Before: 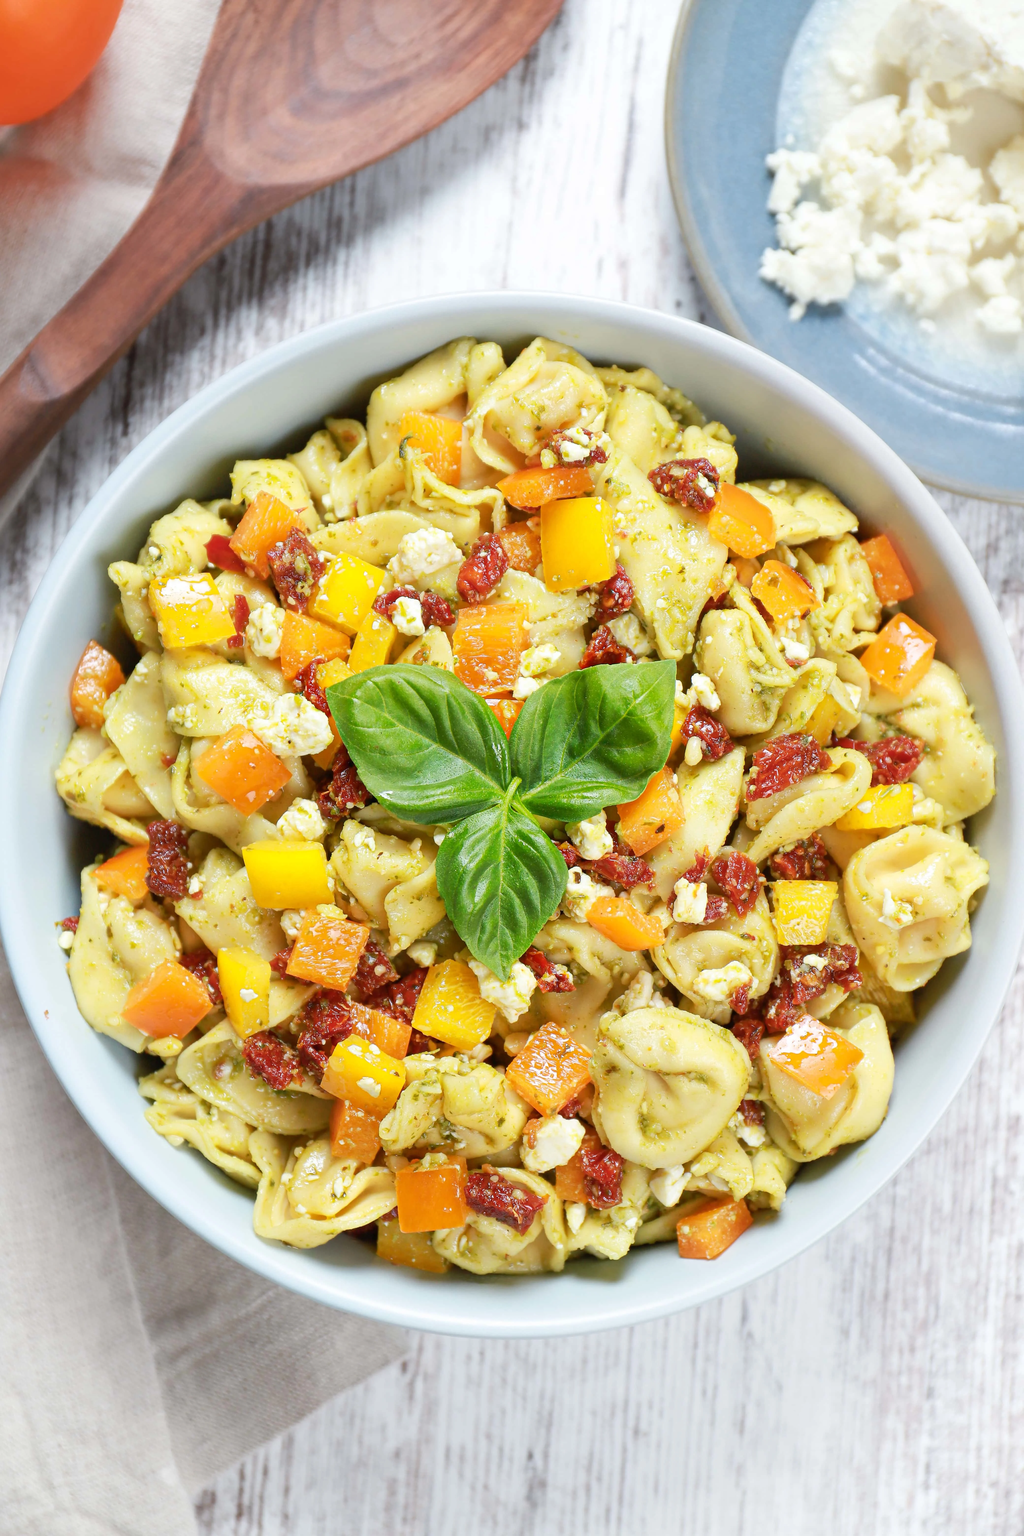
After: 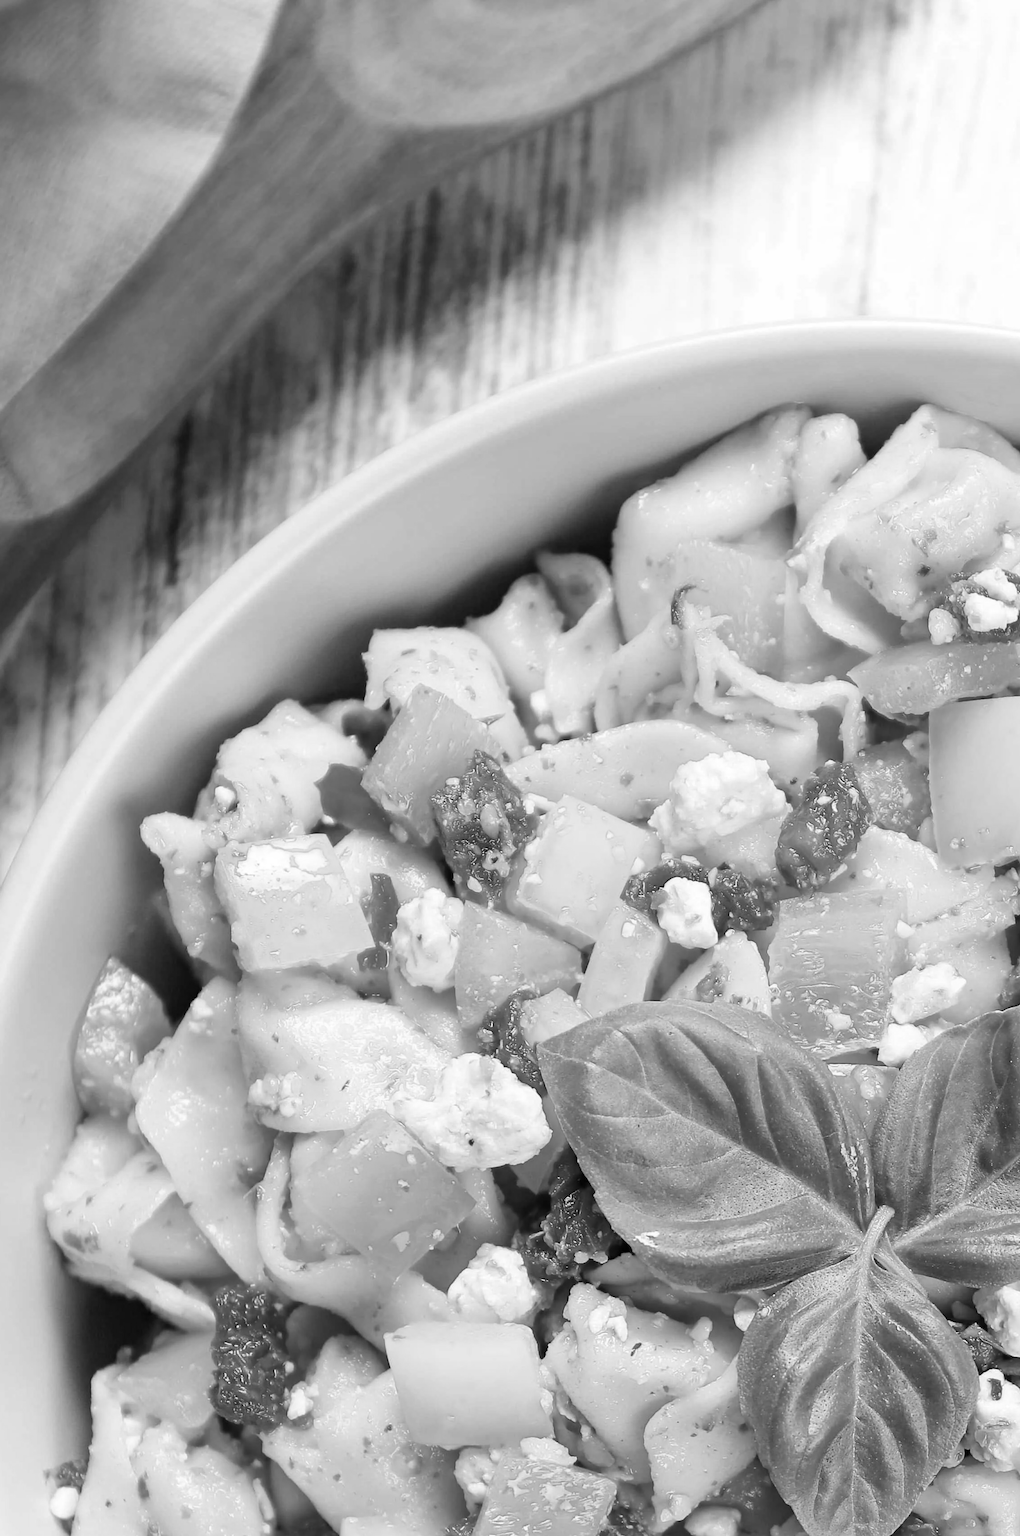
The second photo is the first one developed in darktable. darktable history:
monochrome: on, module defaults
white balance: red 1.08, blue 0.791
haze removal: compatibility mode true, adaptive false
crop and rotate: left 3.047%, top 7.509%, right 42.236%, bottom 37.598%
